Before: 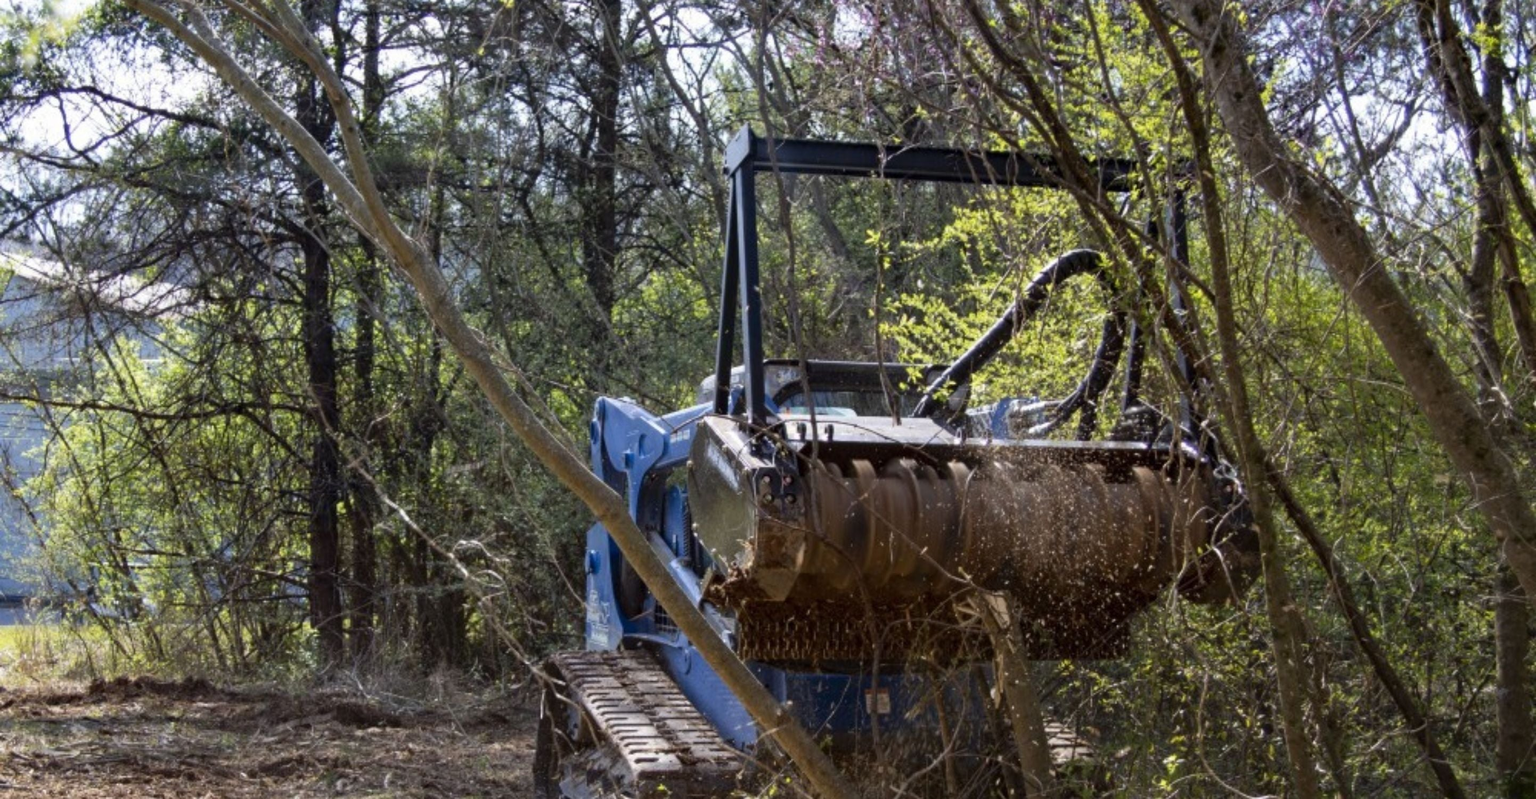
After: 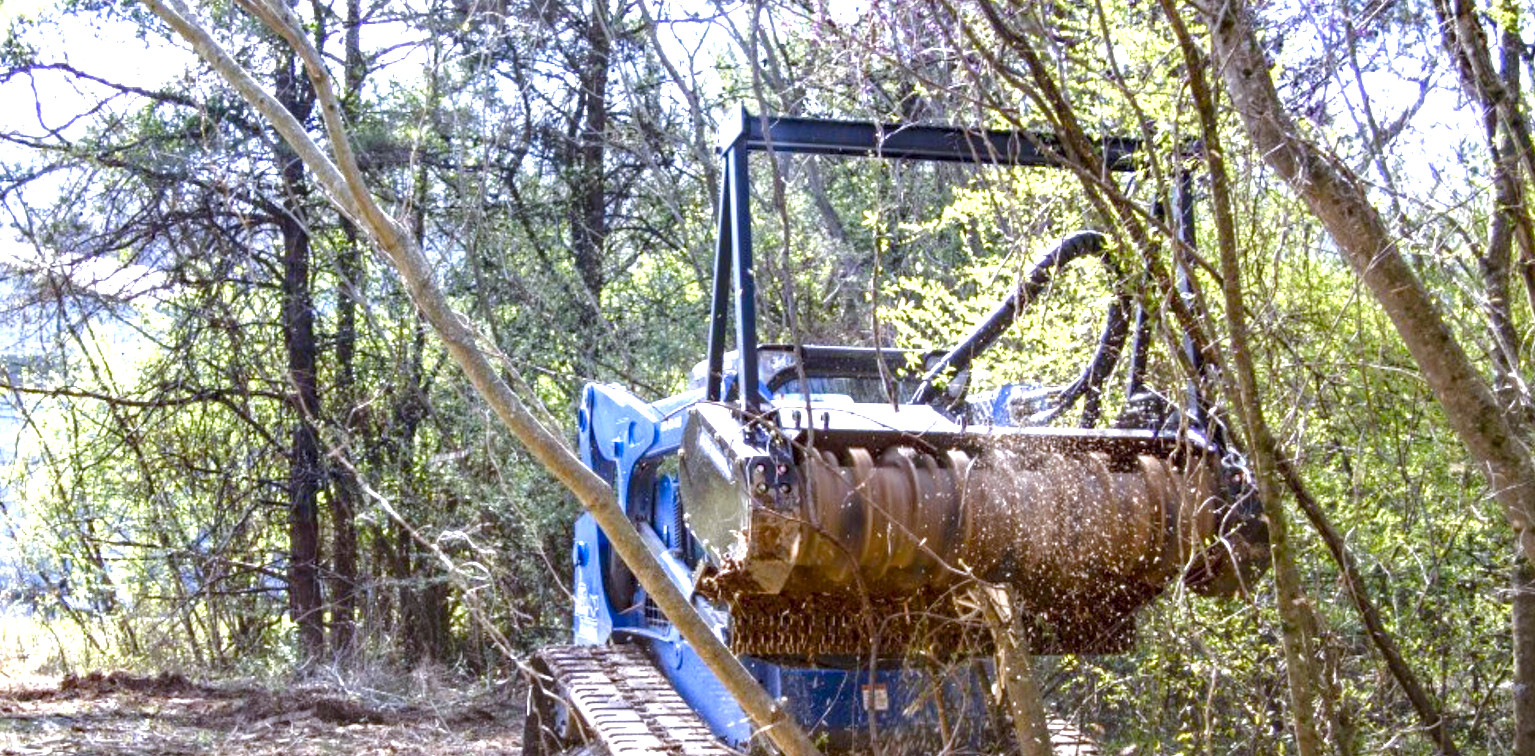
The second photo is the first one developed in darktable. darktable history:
color balance rgb: perceptual saturation grading › global saturation 20%, perceptual saturation grading › highlights -50%, perceptual saturation grading › shadows 30%, perceptual brilliance grading › global brilliance 10%, perceptual brilliance grading › shadows 15%
crop: left 1.964%, top 3.251%, right 1.122%, bottom 4.933%
white balance: red 0.967, blue 1.119, emerald 0.756
local contrast: on, module defaults
exposure: exposure 1.25 EV, compensate exposure bias true, compensate highlight preservation false
